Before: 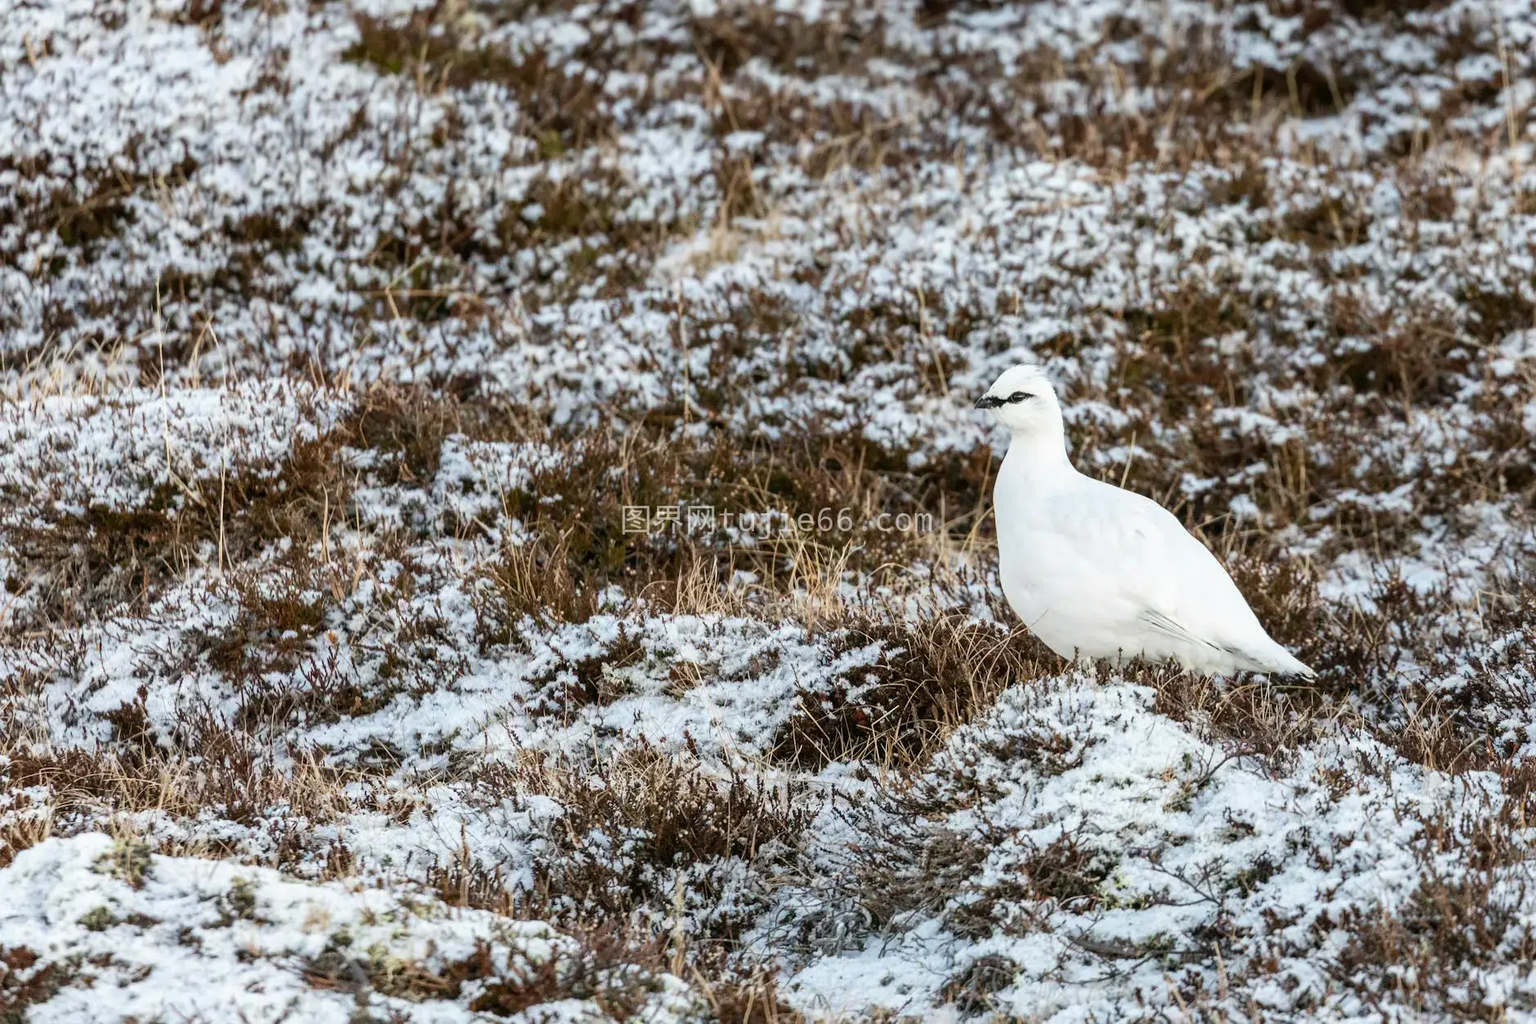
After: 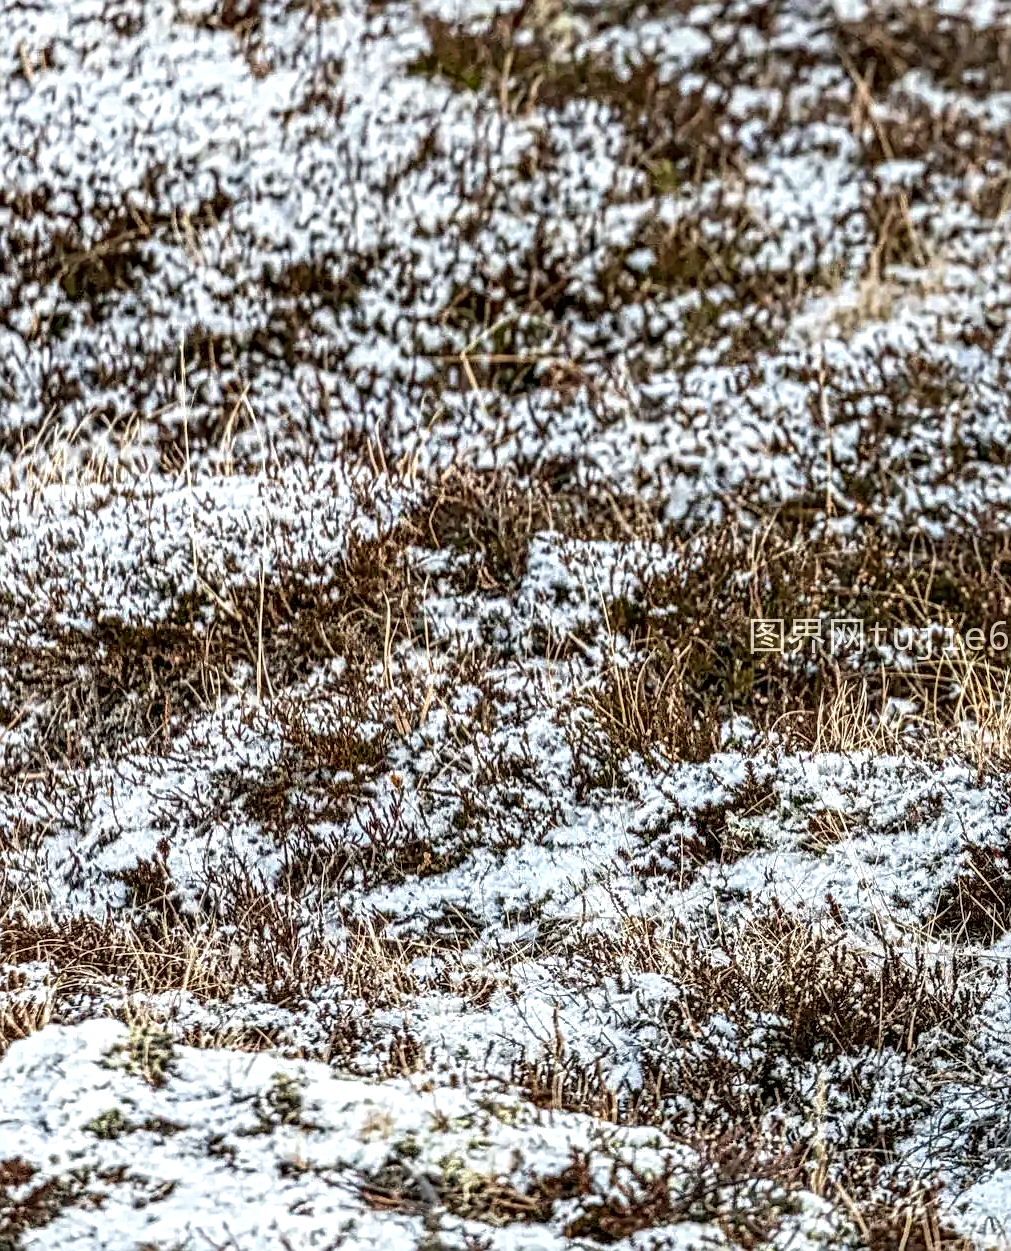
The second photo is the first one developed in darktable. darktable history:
exposure: exposure 0.2 EV, compensate highlight preservation false
local contrast: mode bilateral grid, contrast 20, coarseness 3, detail 300%, midtone range 0.2
crop: left 0.587%, right 45.588%, bottom 0.086%
